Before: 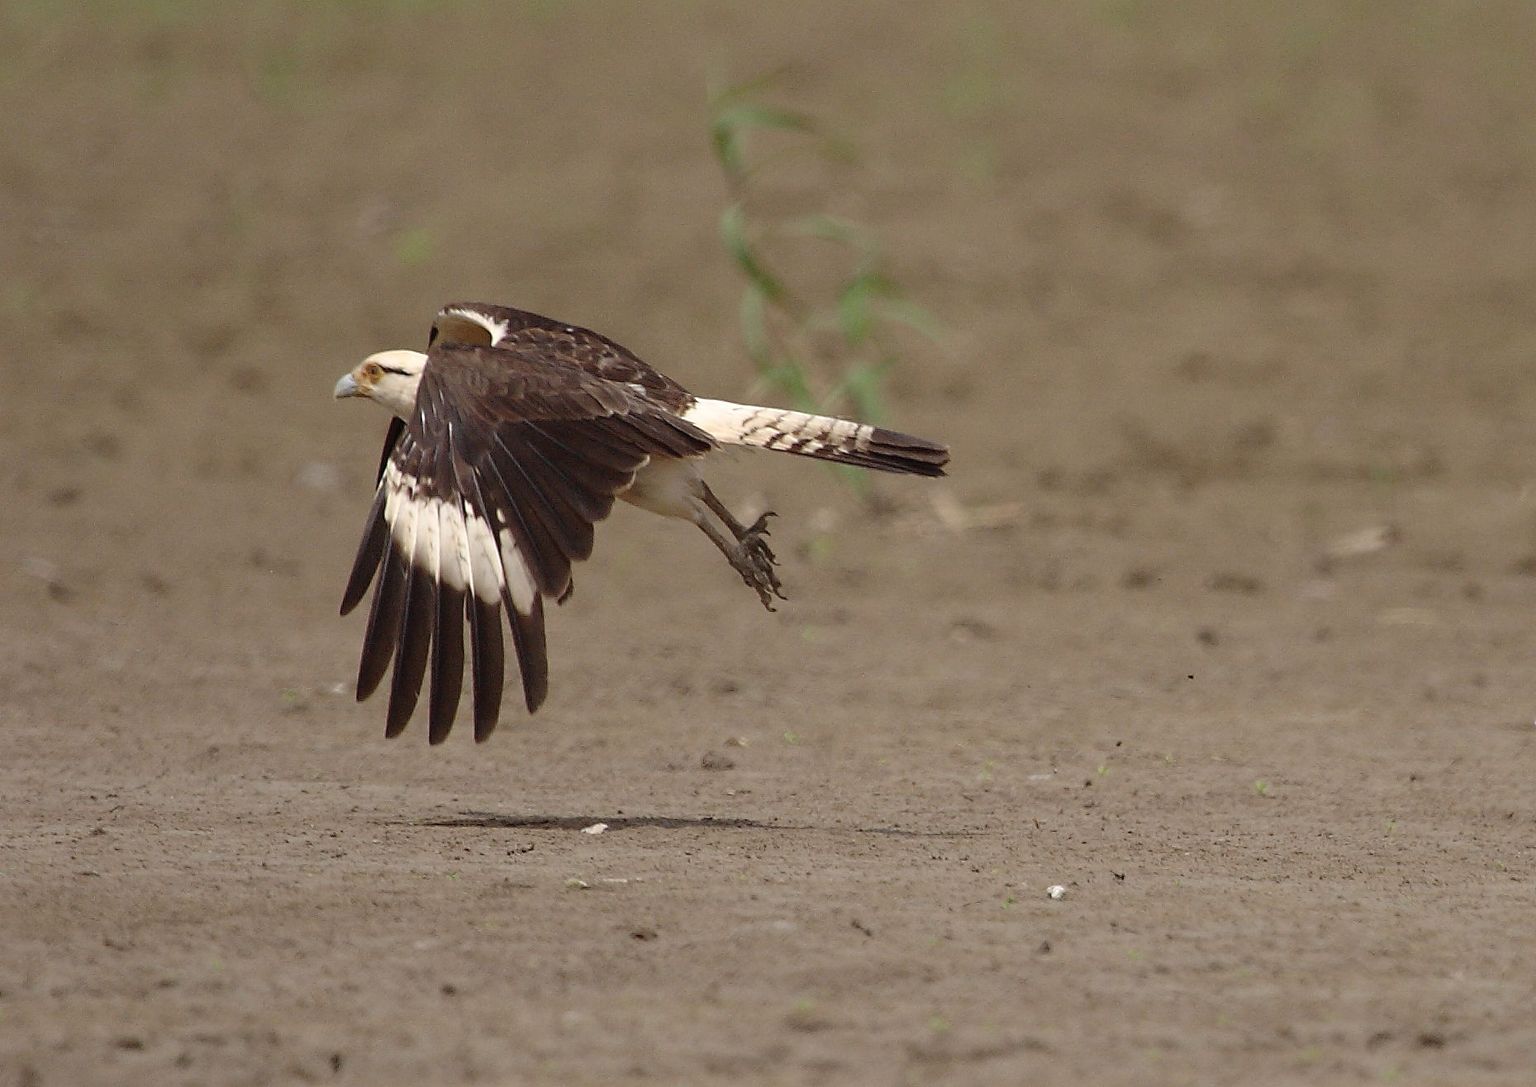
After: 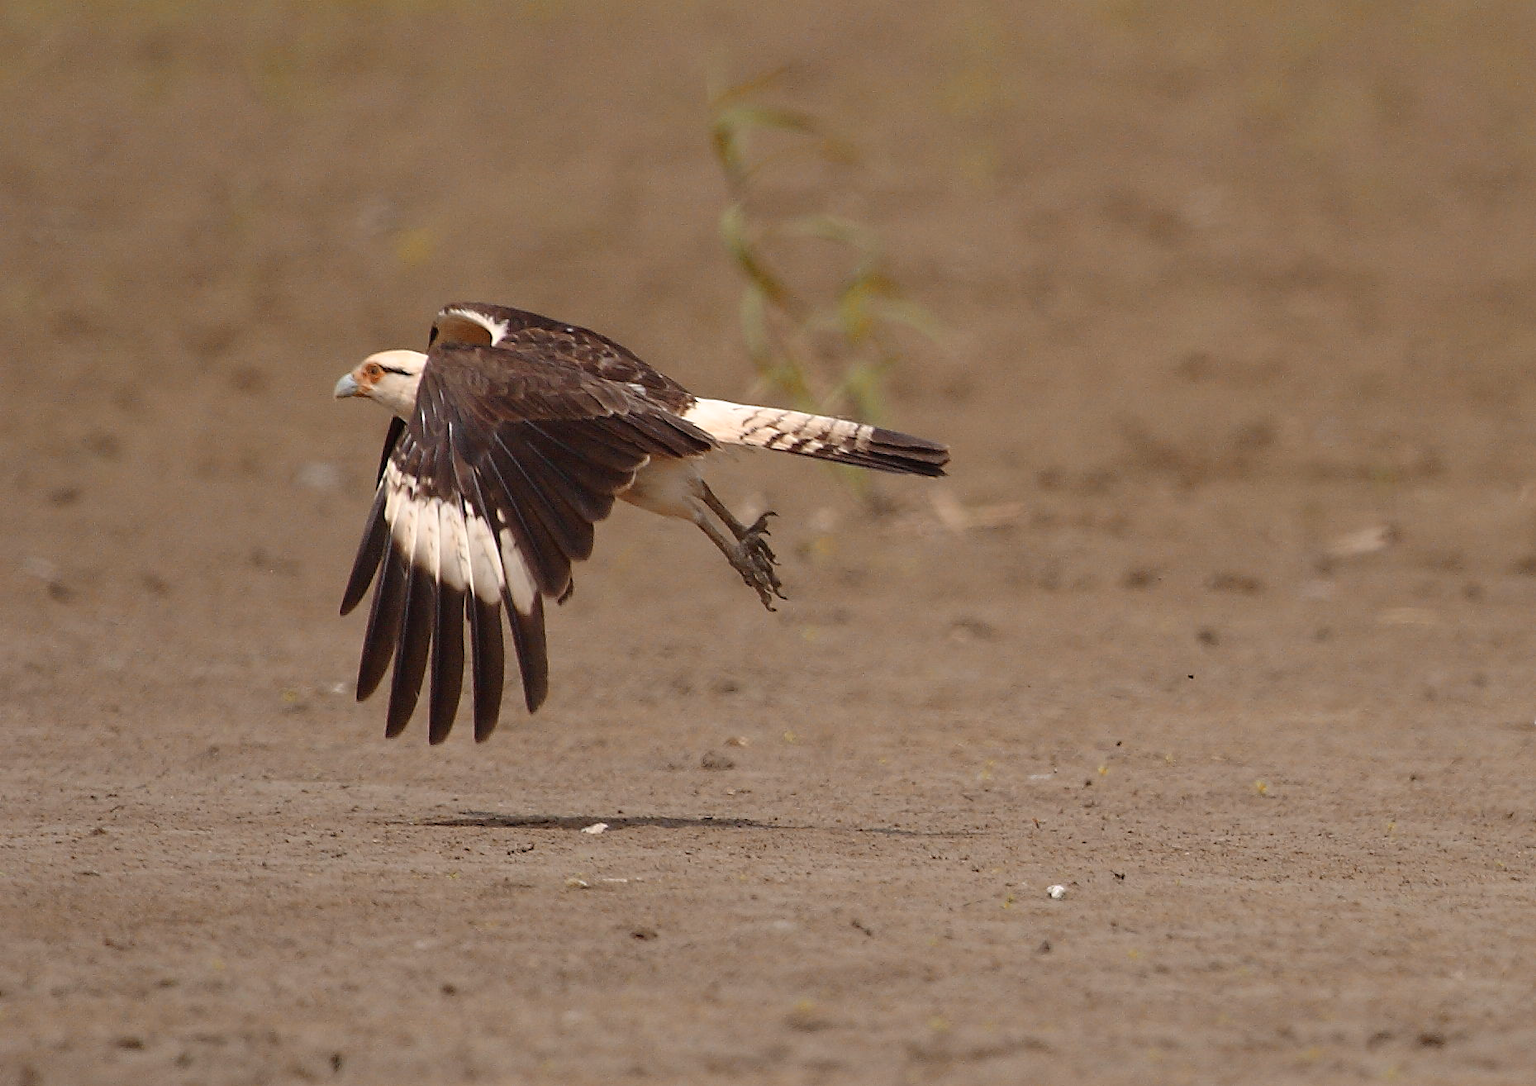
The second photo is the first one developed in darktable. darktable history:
color zones: curves: ch2 [(0, 0.5) (0.084, 0.497) (0.323, 0.335) (0.4, 0.497) (1, 0.5)]
color balance rgb: highlights gain › chroma 0.249%, highlights gain › hue 332.4°, perceptual saturation grading › global saturation 18.246%, global vibrance 20%
